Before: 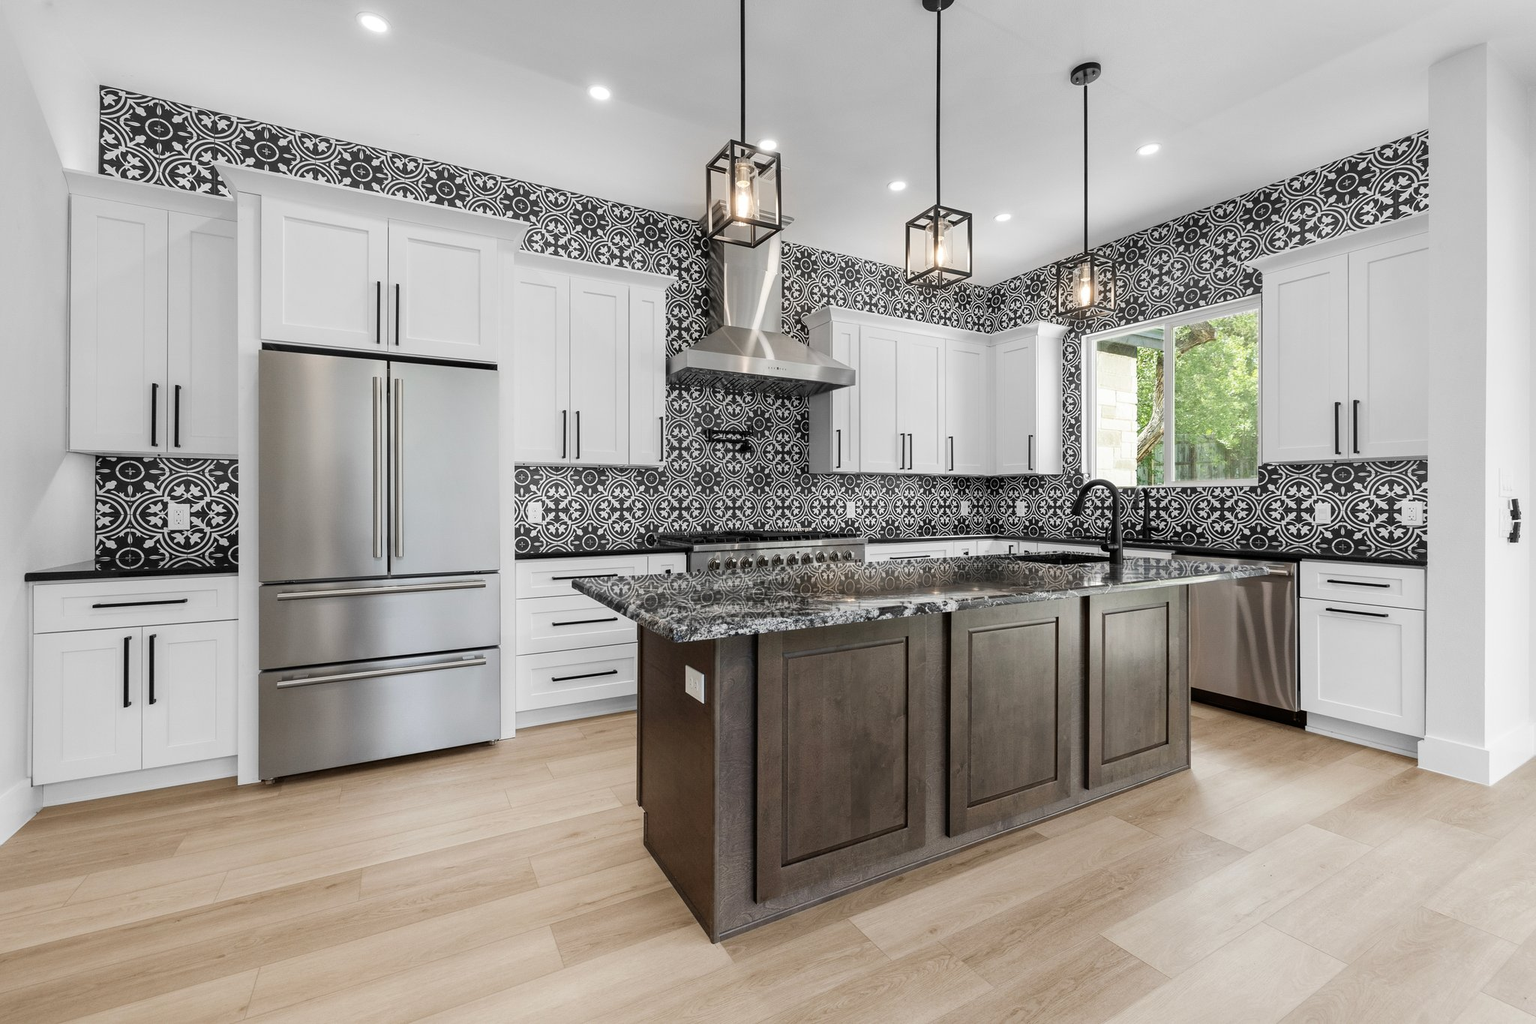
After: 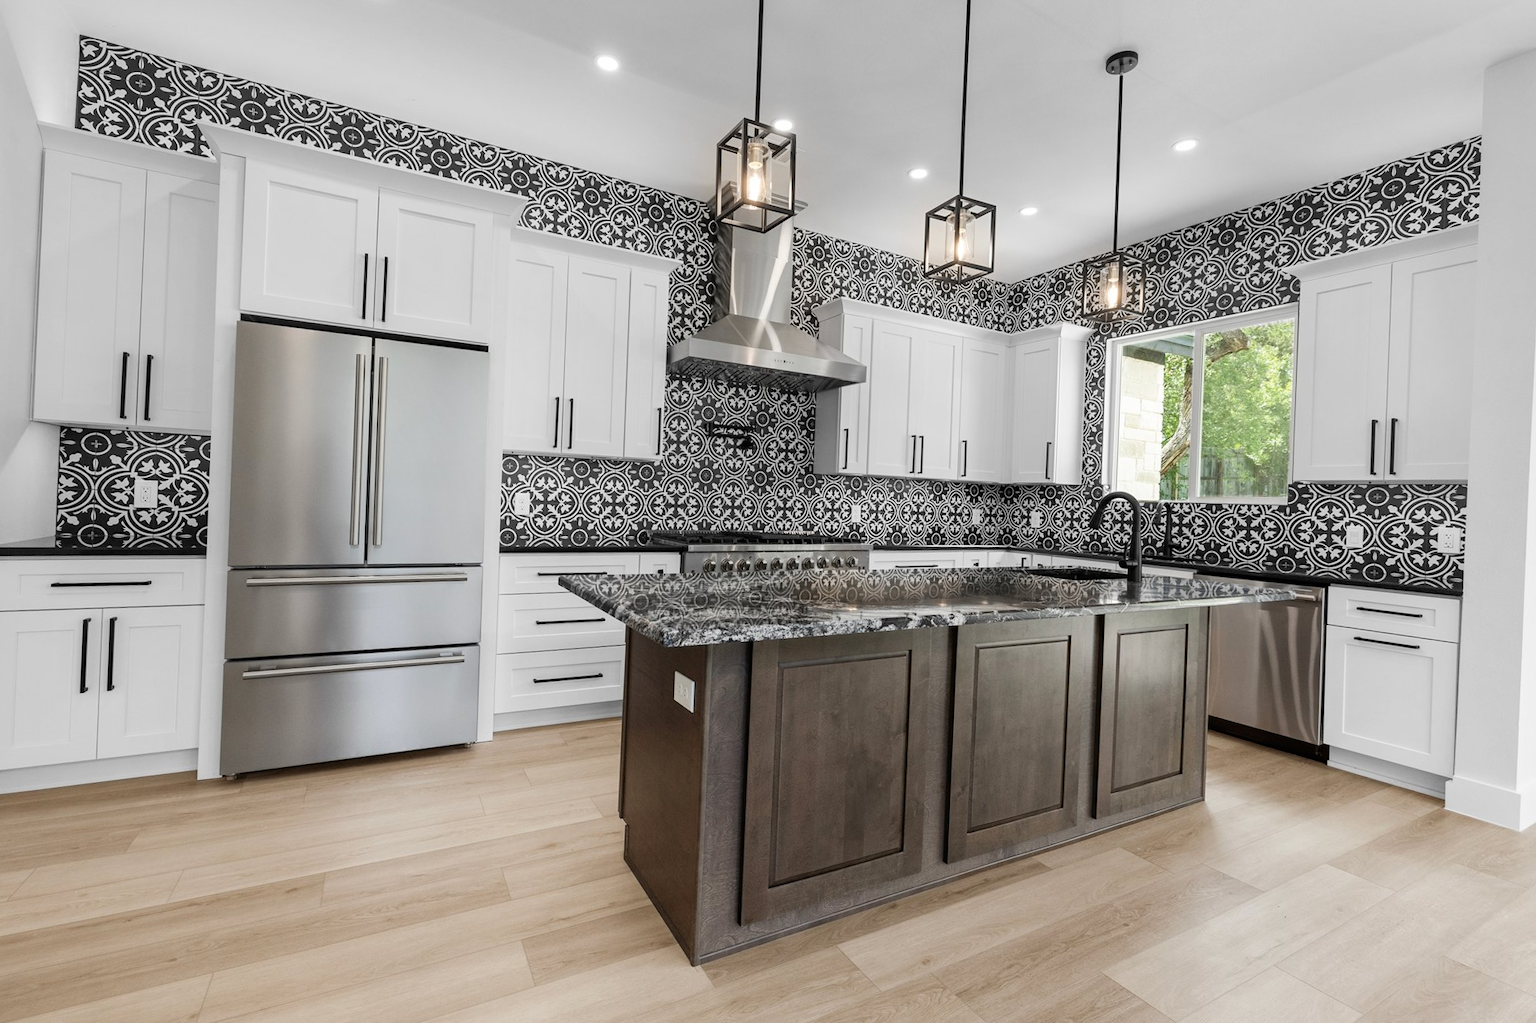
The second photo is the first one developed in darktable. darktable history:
crop and rotate: angle -2.2°
